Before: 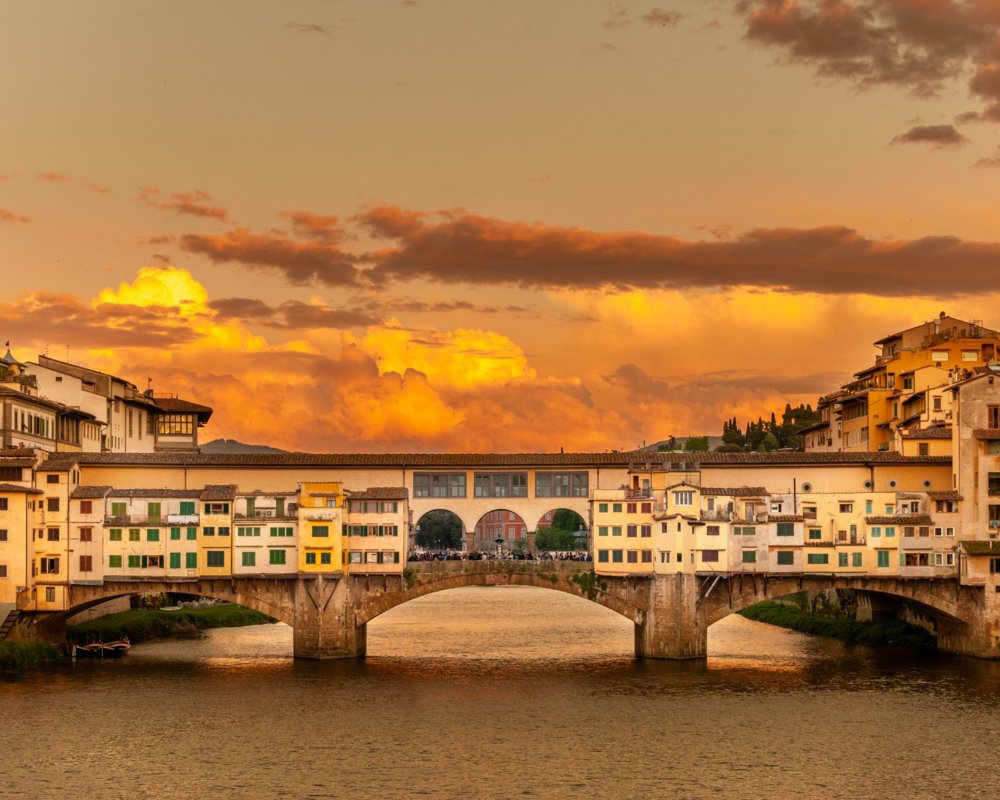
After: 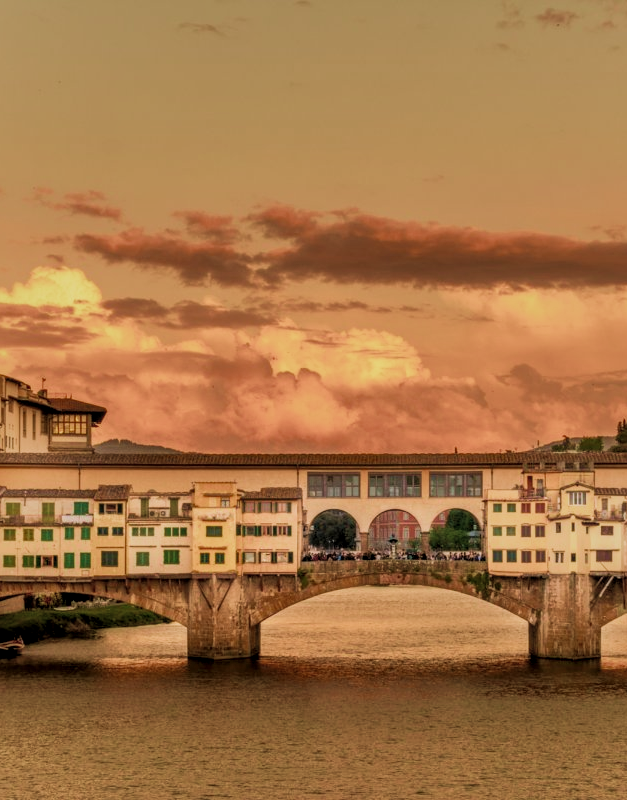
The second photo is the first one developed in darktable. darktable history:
local contrast: on, module defaults
shadows and highlights: on, module defaults
crop: left 10.647%, right 26.554%
filmic rgb: black relative exposure -8.03 EV, white relative exposure 3.81 EV, hardness 4.36, color science v4 (2020)
tone equalizer: edges refinement/feathering 500, mask exposure compensation -1.57 EV, preserve details no
velvia: strength 44.67%
color correction: highlights a* 0.076, highlights b* -0.596
